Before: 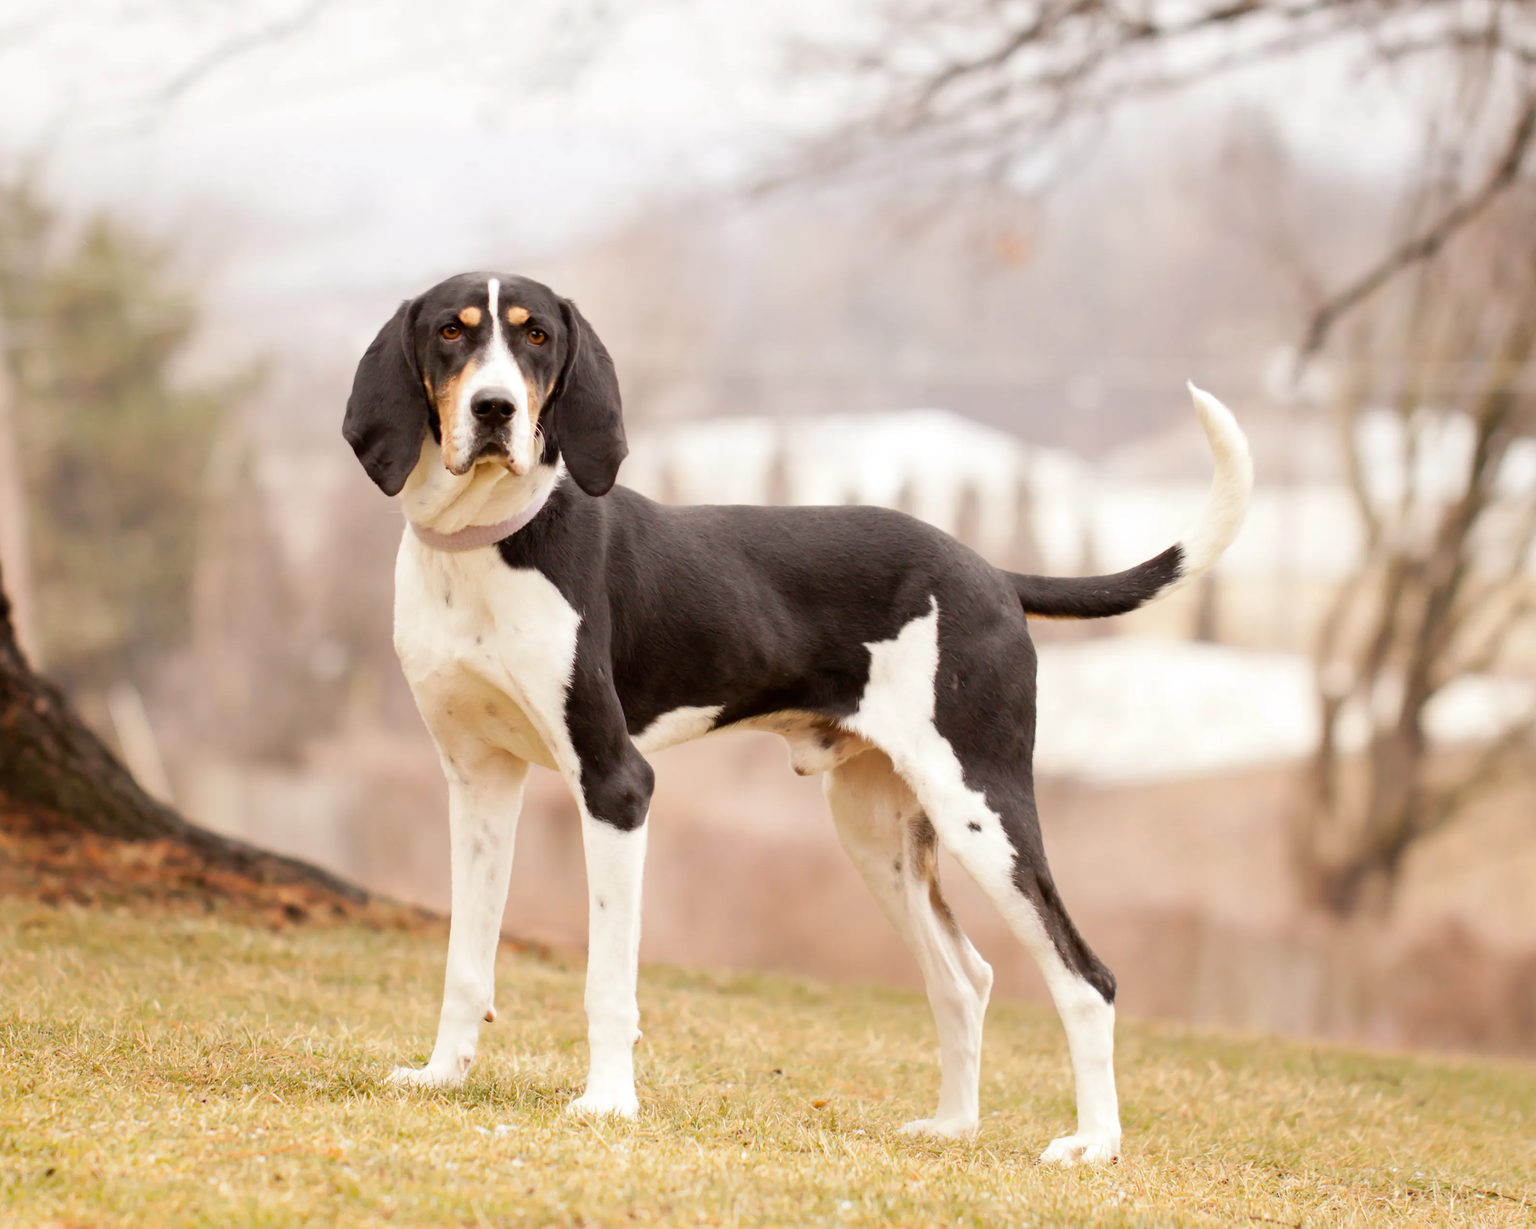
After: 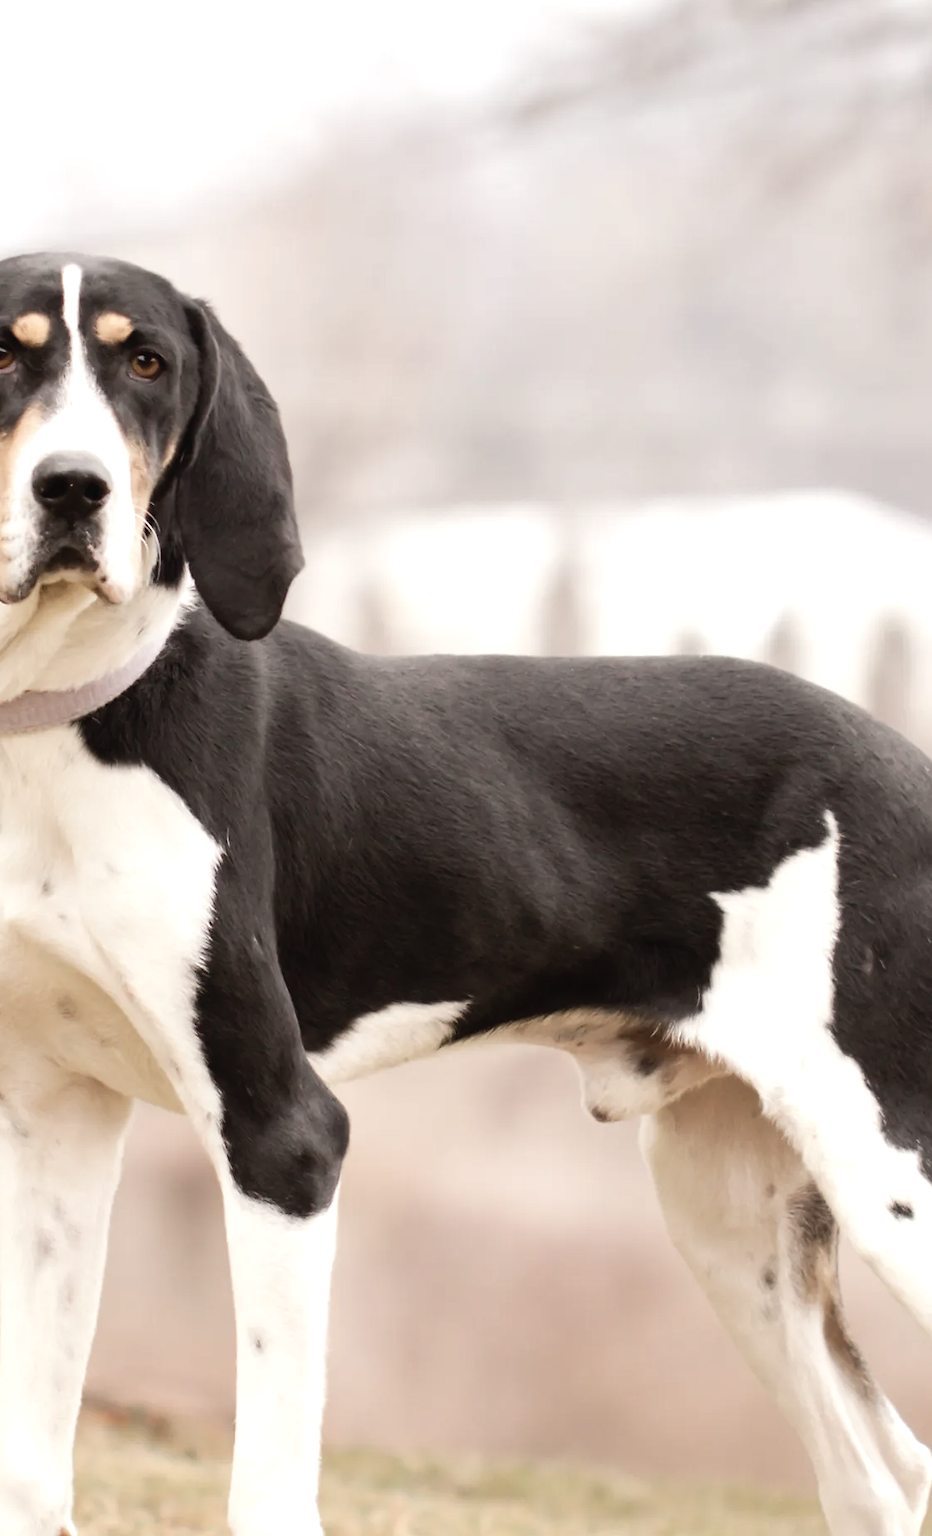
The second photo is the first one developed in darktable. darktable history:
contrast brightness saturation: contrast -0.05, saturation -0.41
crop and rotate: left 29.476%, top 10.214%, right 35.32%, bottom 17.333%
tone equalizer: -8 EV -0.417 EV, -7 EV -0.389 EV, -6 EV -0.333 EV, -5 EV -0.222 EV, -3 EV 0.222 EV, -2 EV 0.333 EV, -1 EV 0.389 EV, +0 EV 0.417 EV, edges refinement/feathering 500, mask exposure compensation -1.57 EV, preserve details no
